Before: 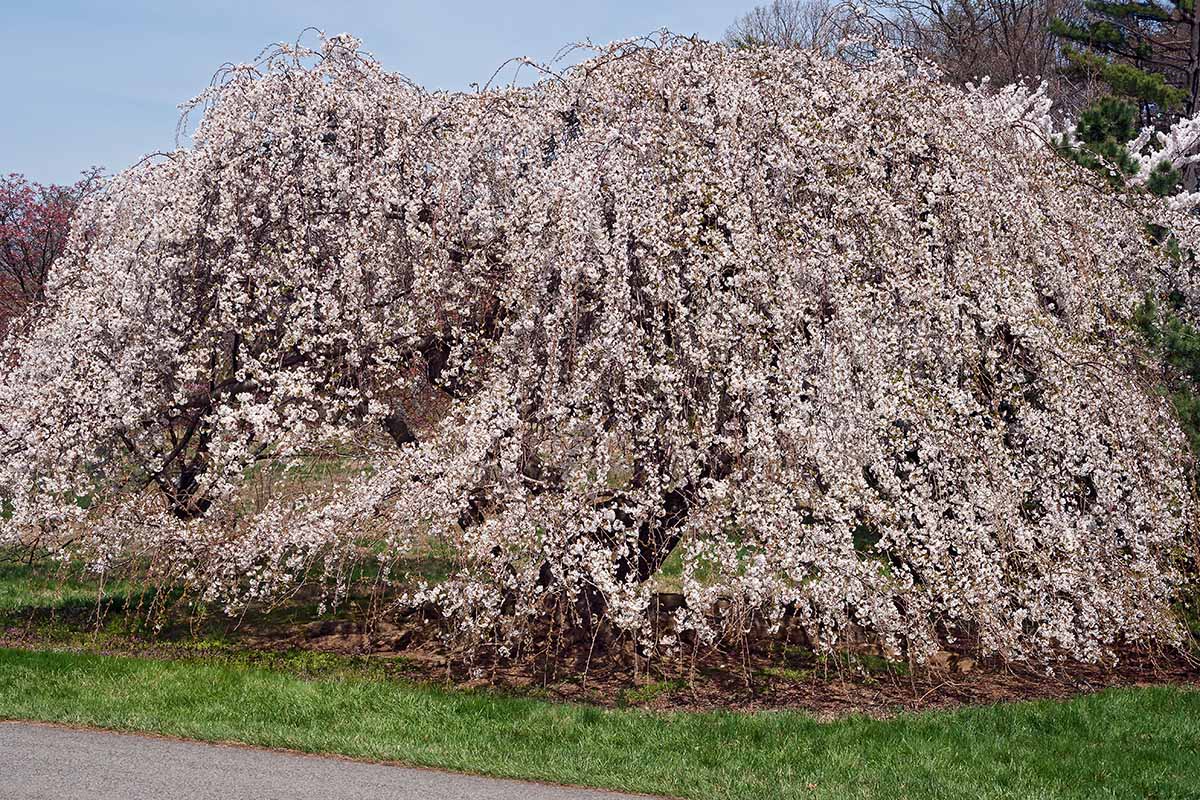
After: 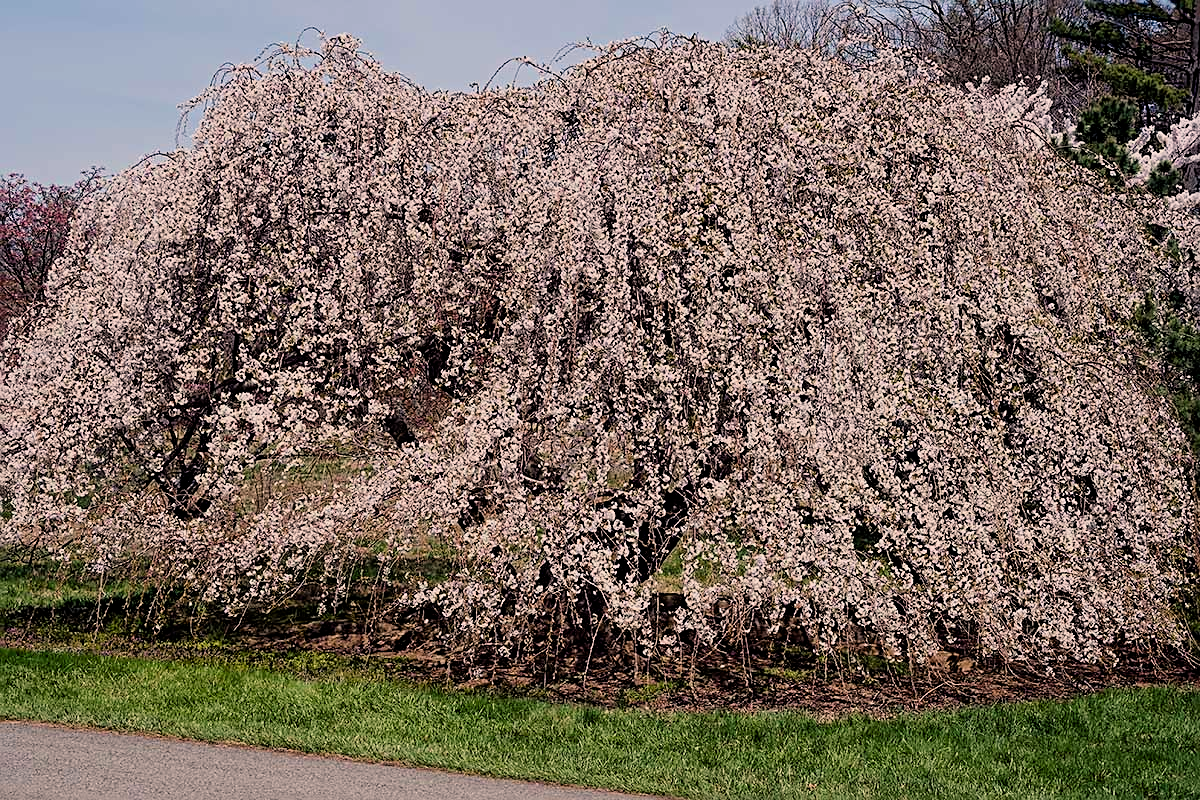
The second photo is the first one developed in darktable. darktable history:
sharpen: on, module defaults
filmic rgb: black relative exposure -7.7 EV, white relative exposure 4.42 EV, target black luminance 0%, hardness 3.75, latitude 50.74%, contrast 1.074, highlights saturation mix 9.58%, shadows ↔ highlights balance -0.263%, color science v6 (2022)
exposure: black level correction 0.002, exposure -0.098 EV, compensate highlight preservation false
color balance rgb: highlights gain › chroma 3.05%, highlights gain › hue 54.61°, perceptual saturation grading › global saturation 0.015%, global vibrance 19.665%
